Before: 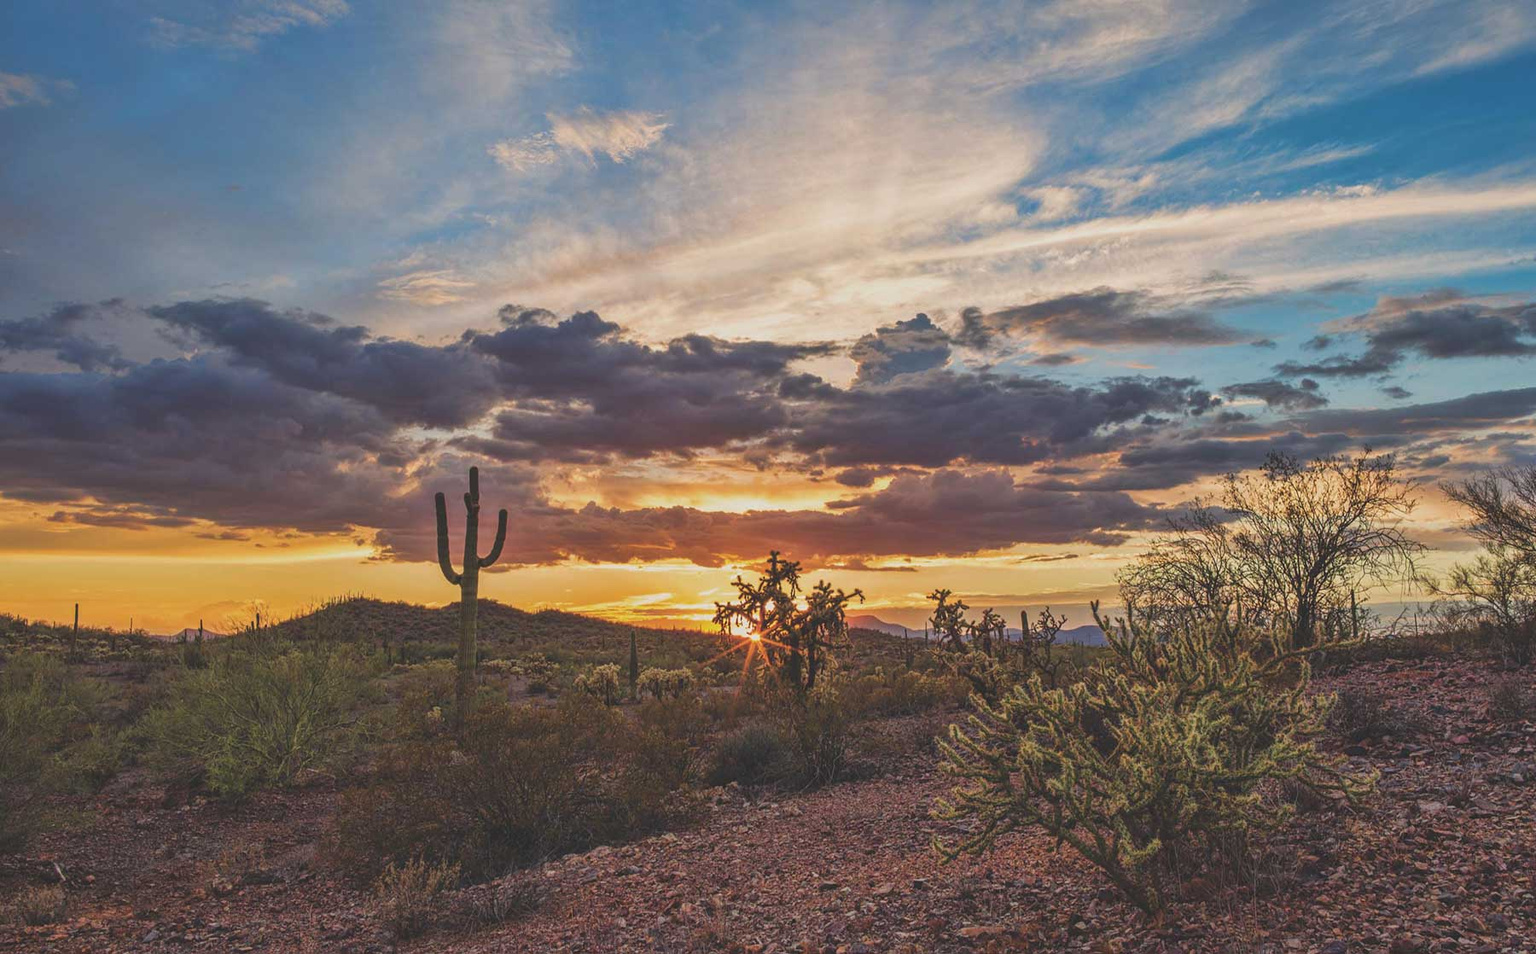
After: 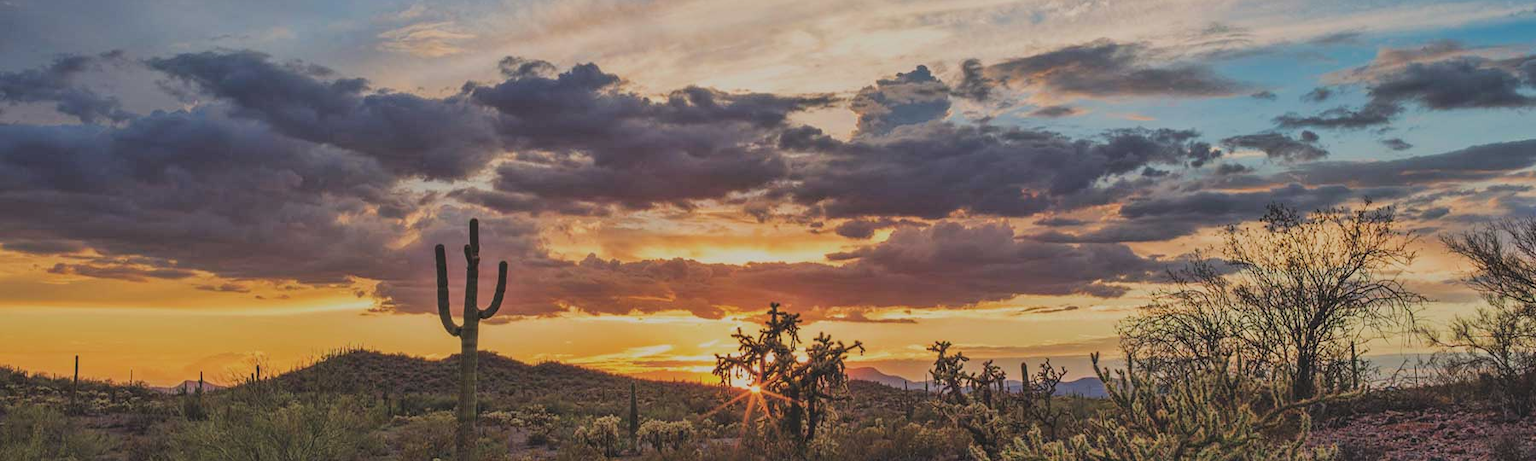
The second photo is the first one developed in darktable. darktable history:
crop and rotate: top 26.056%, bottom 25.543%
filmic rgb: black relative exposure -7.65 EV, white relative exposure 4.56 EV, hardness 3.61, color science v6 (2022)
